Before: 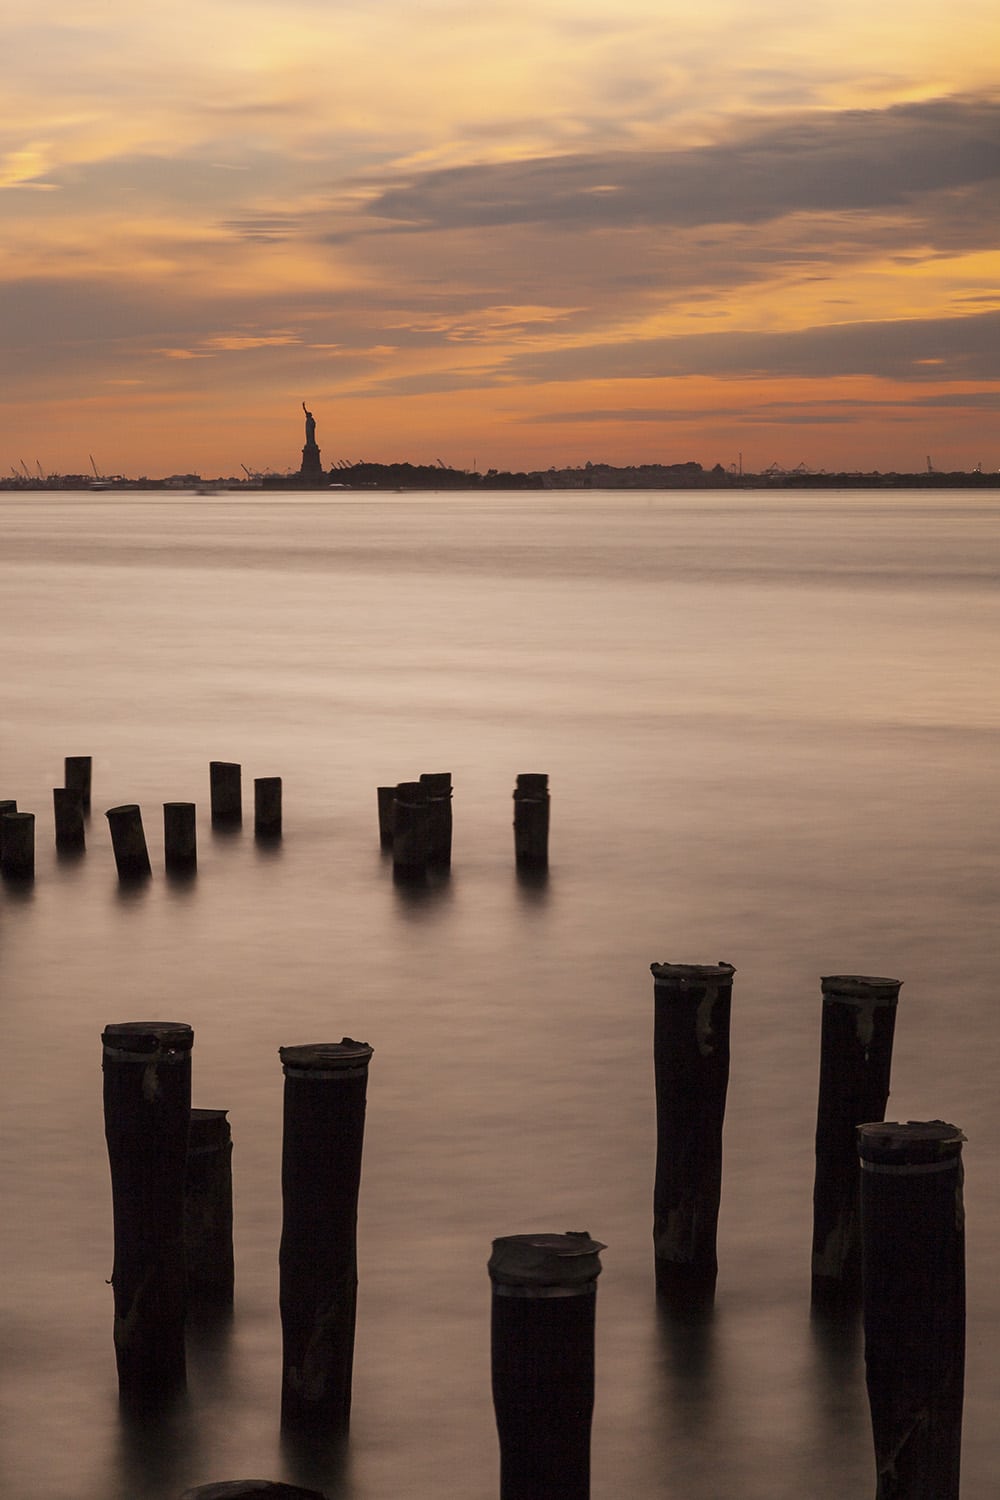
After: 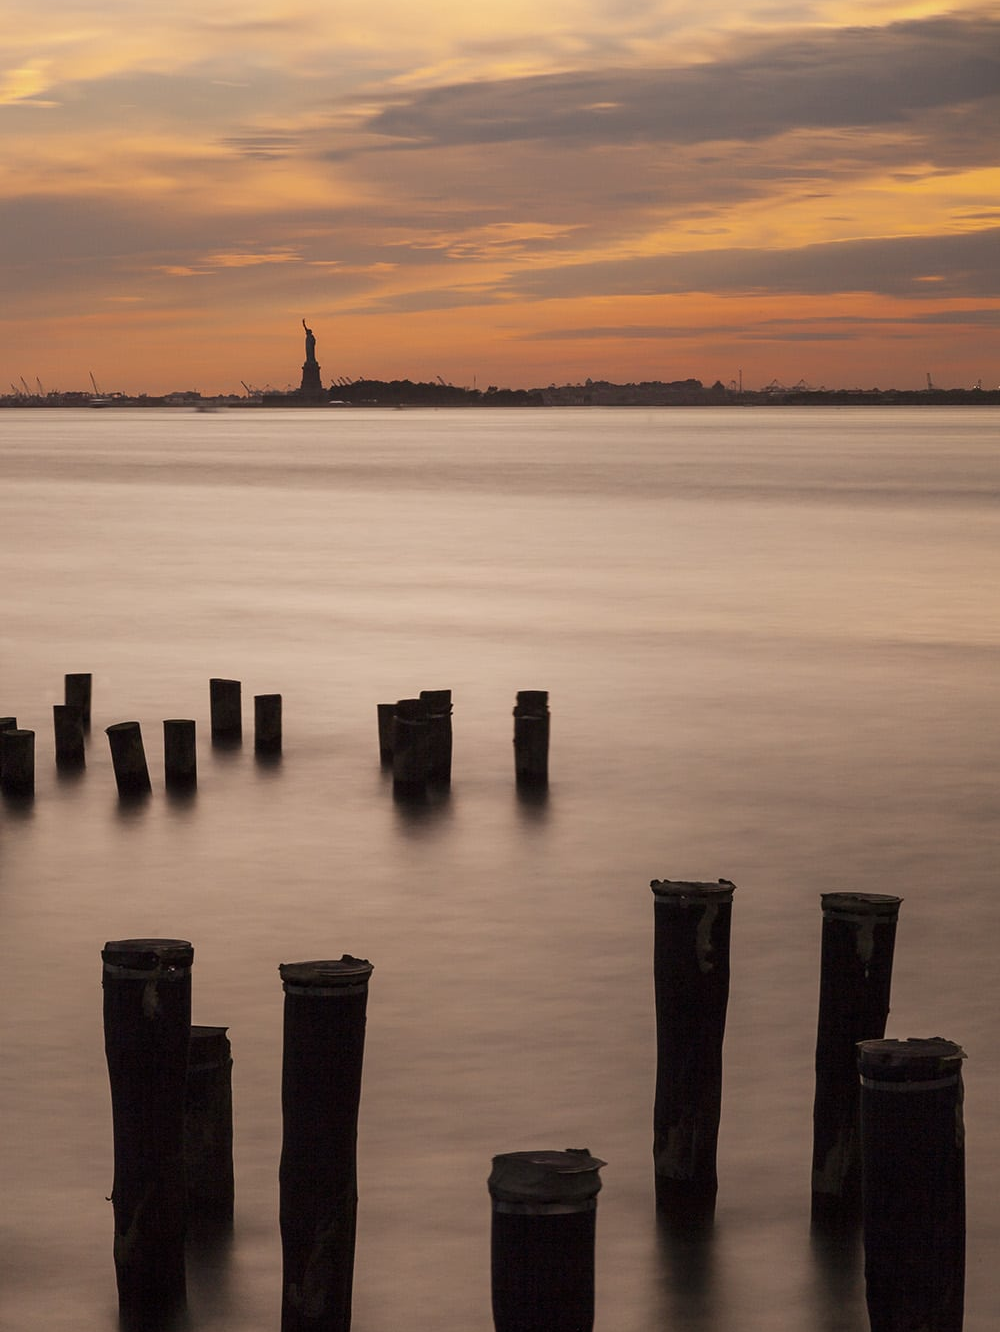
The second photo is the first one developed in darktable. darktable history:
crop and rotate: top 5.539%, bottom 5.66%
